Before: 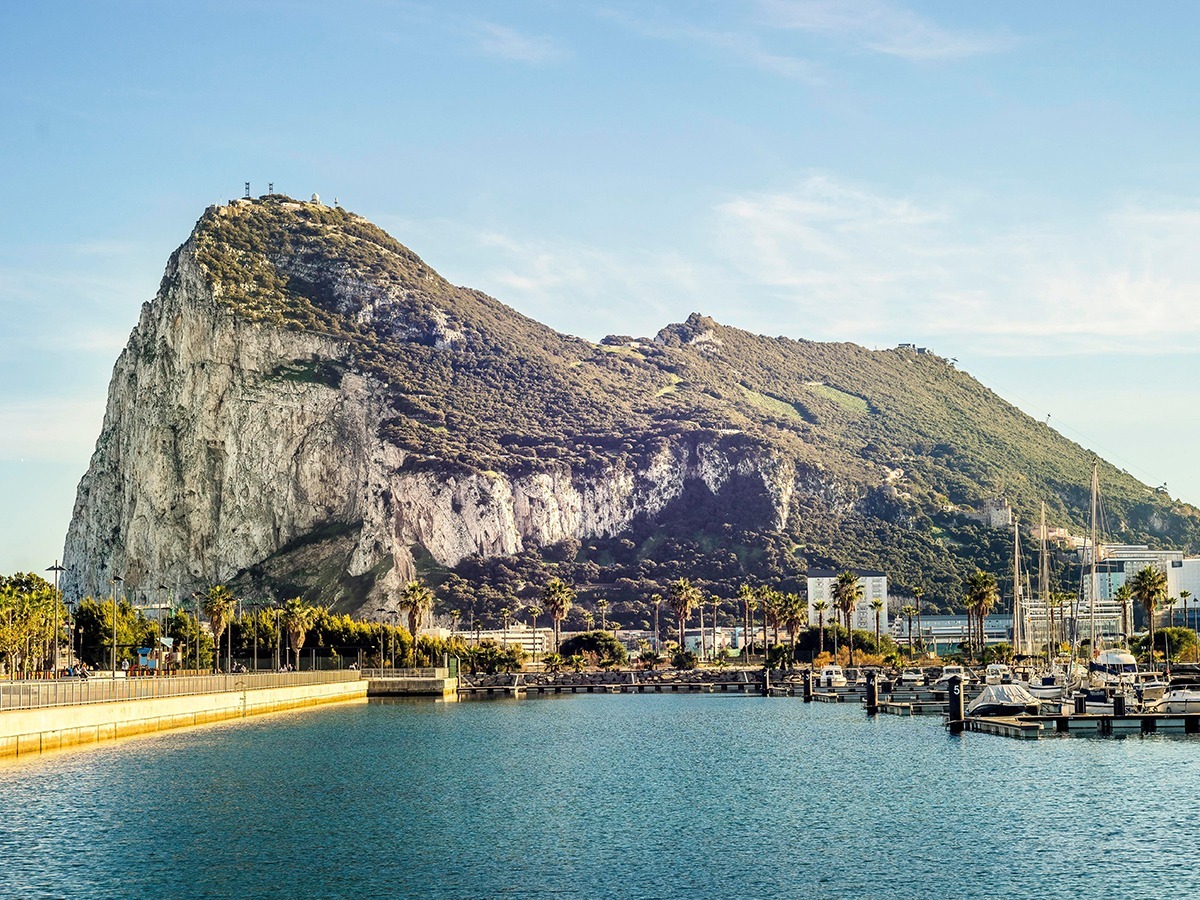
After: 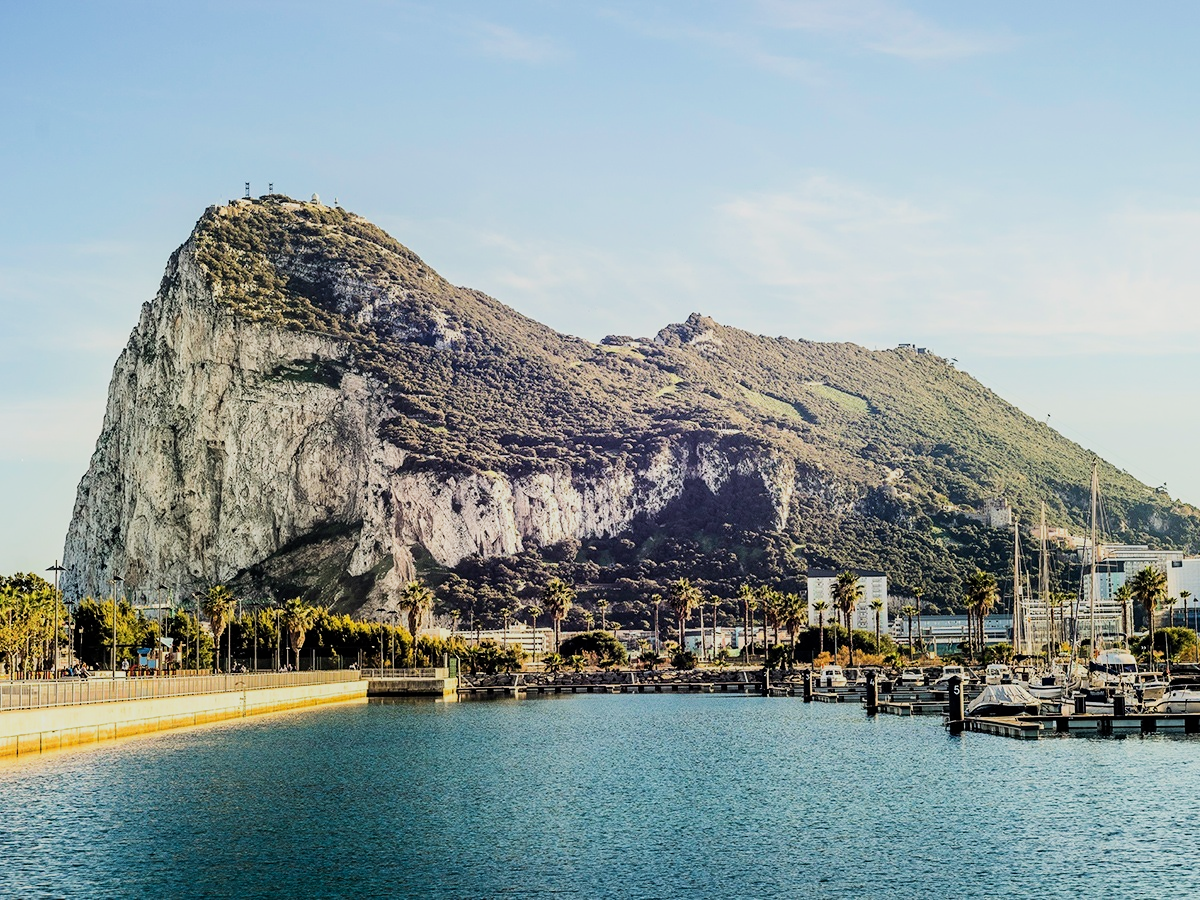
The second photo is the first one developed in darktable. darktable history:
shadows and highlights: shadows -70, highlights 35, soften with gaussian
filmic rgb: black relative exposure -7.5 EV, white relative exposure 5 EV, hardness 3.31, contrast 1.3, contrast in shadows safe
